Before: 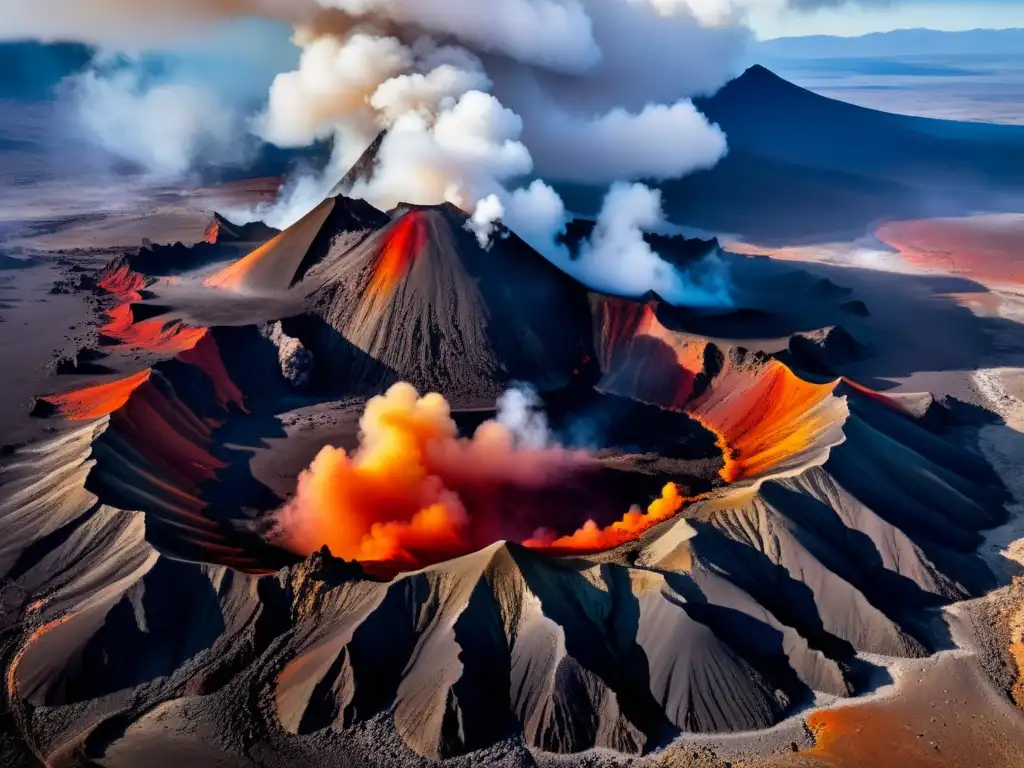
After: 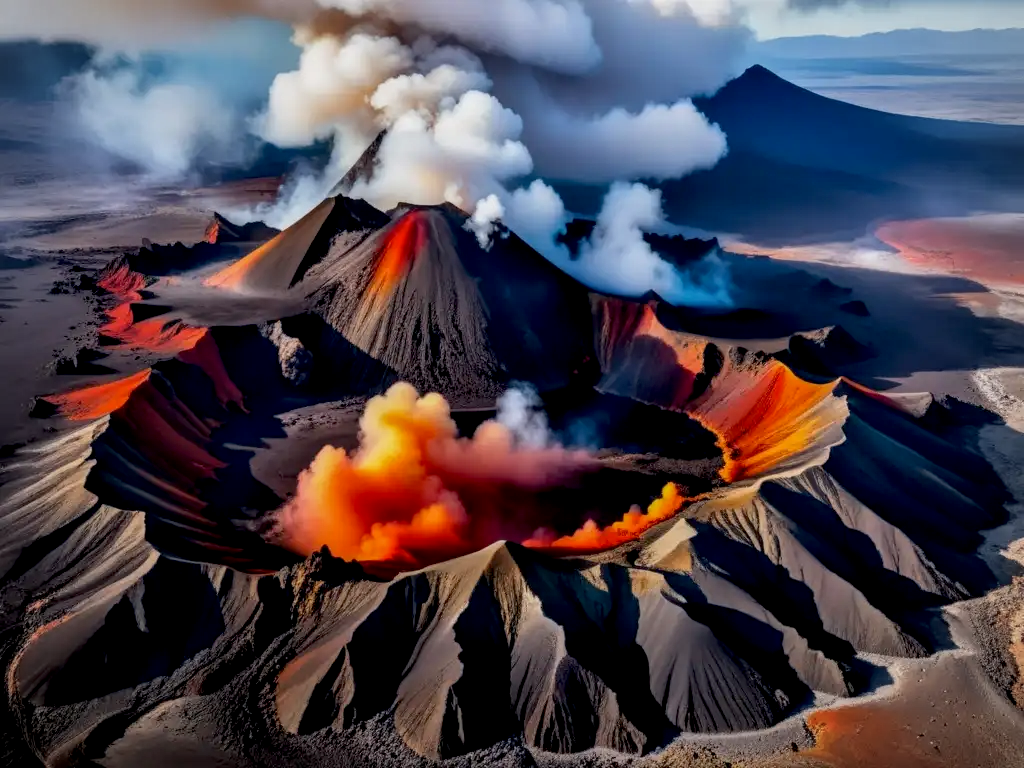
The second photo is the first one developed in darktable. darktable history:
exposure: black level correction 0.006, exposure -0.226 EV, compensate highlight preservation false
local contrast: on, module defaults
vignetting: brightness -0.167
